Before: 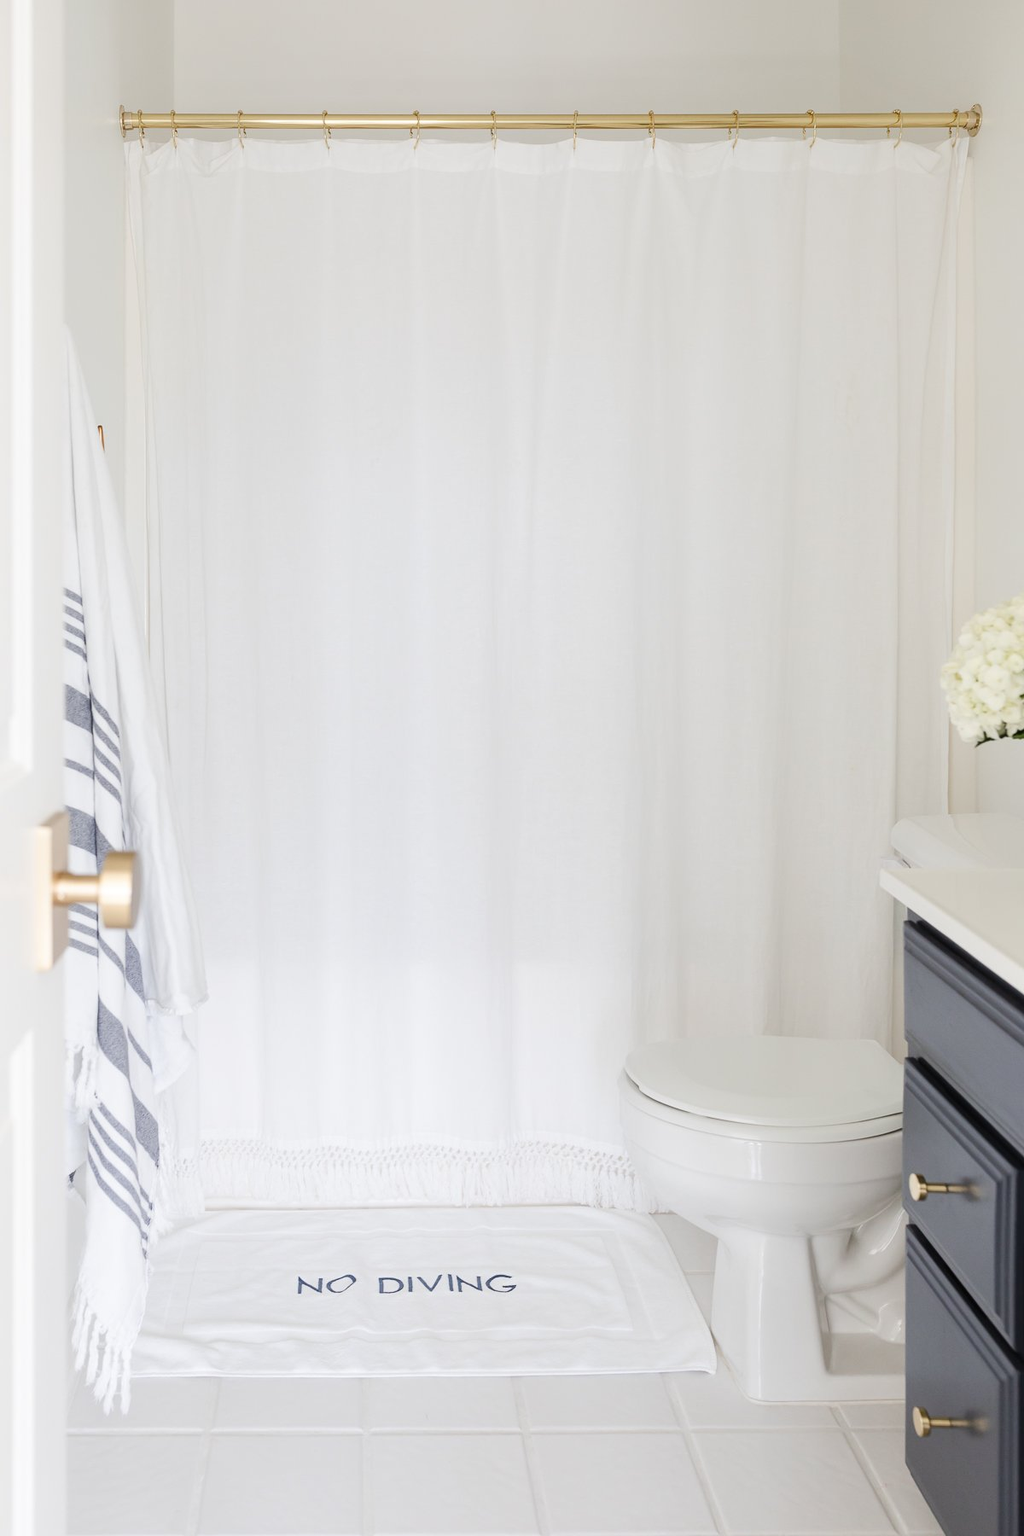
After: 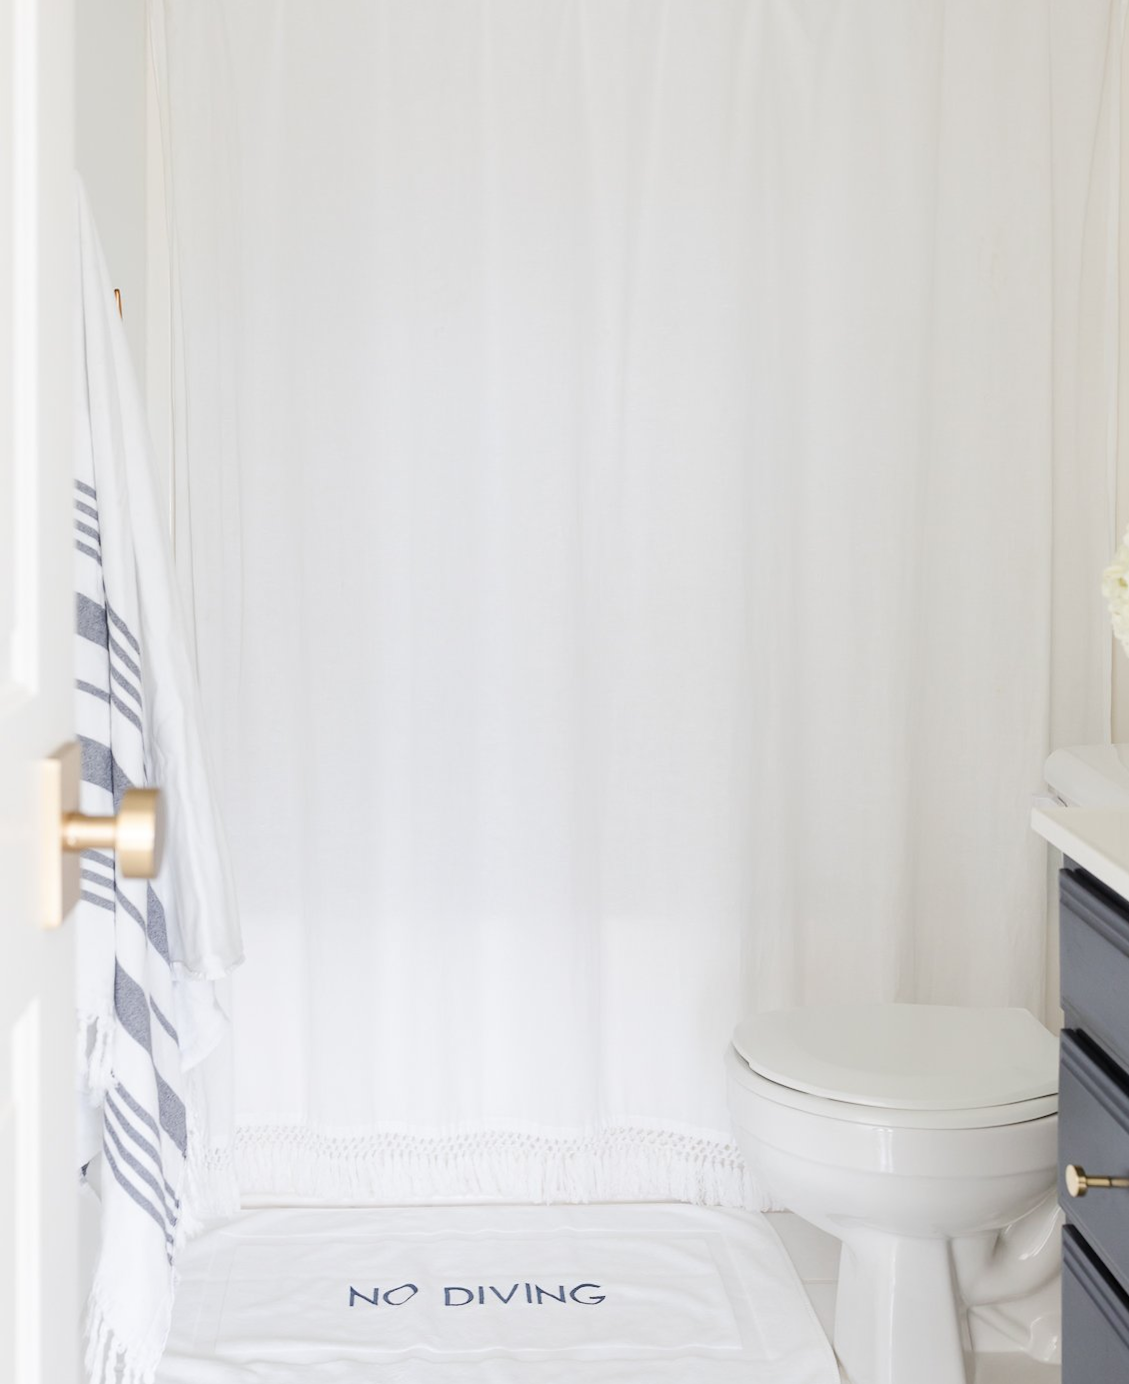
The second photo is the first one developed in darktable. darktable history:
crop and rotate: angle 0.05°, top 11.667%, right 5.776%, bottom 11.291%
